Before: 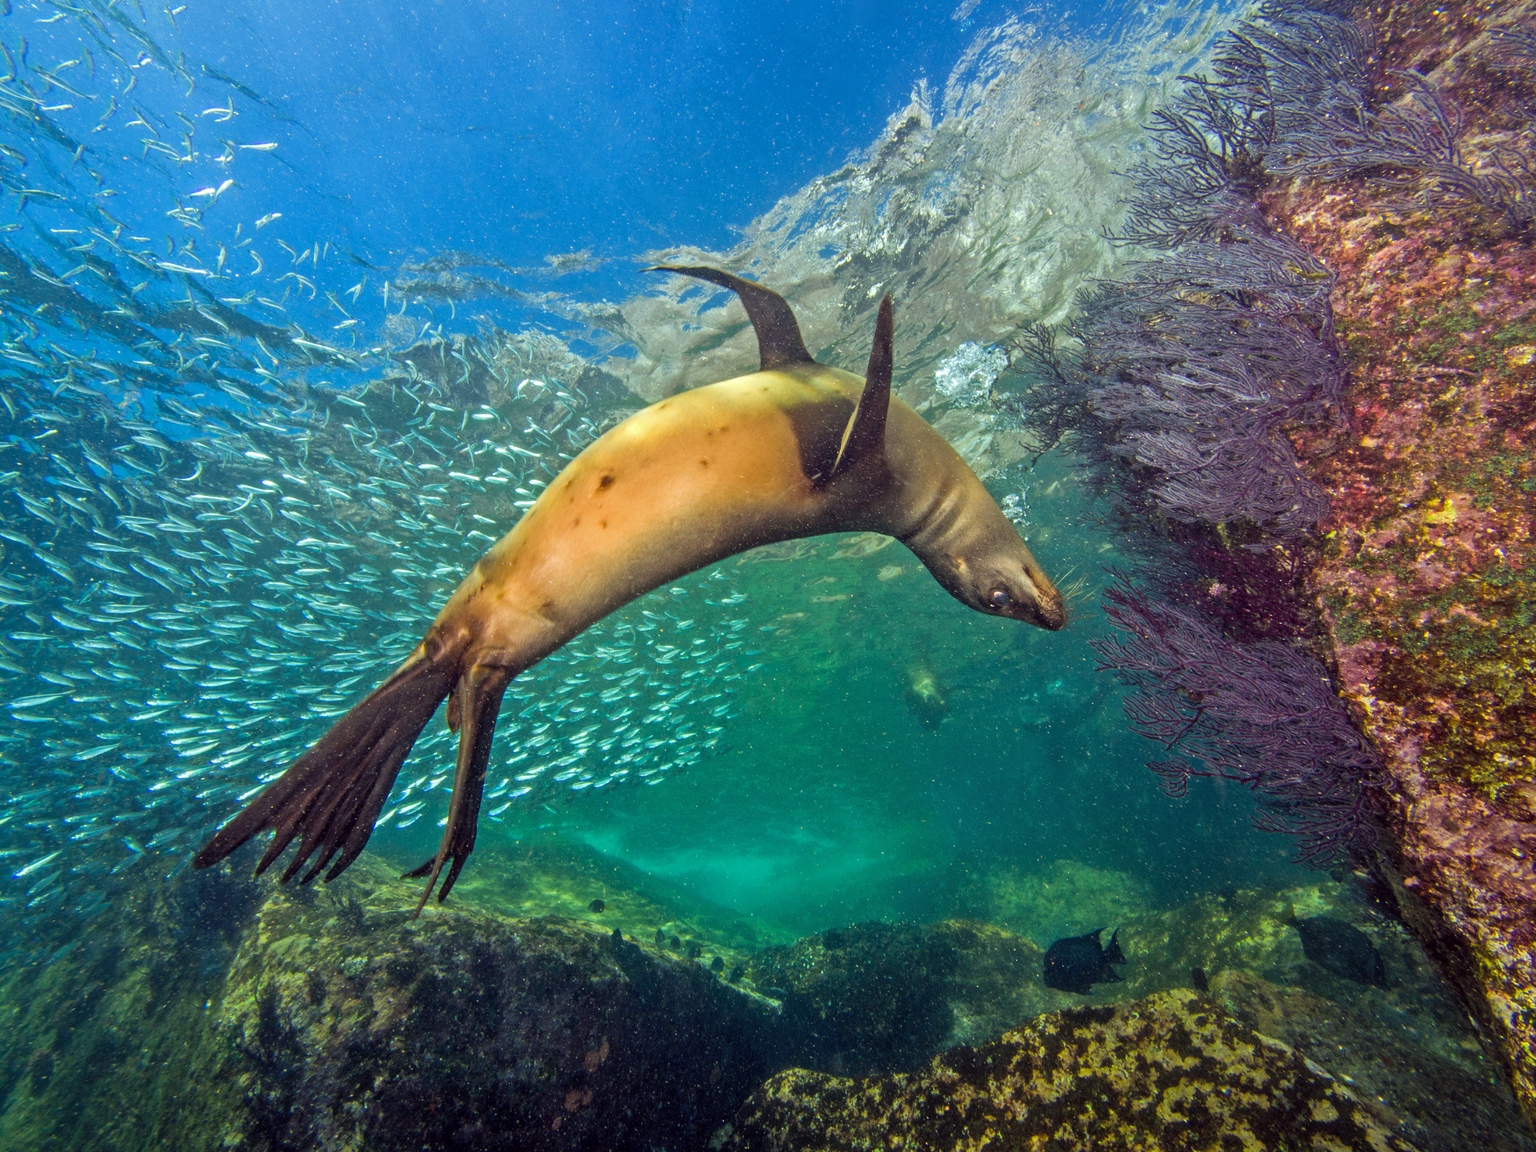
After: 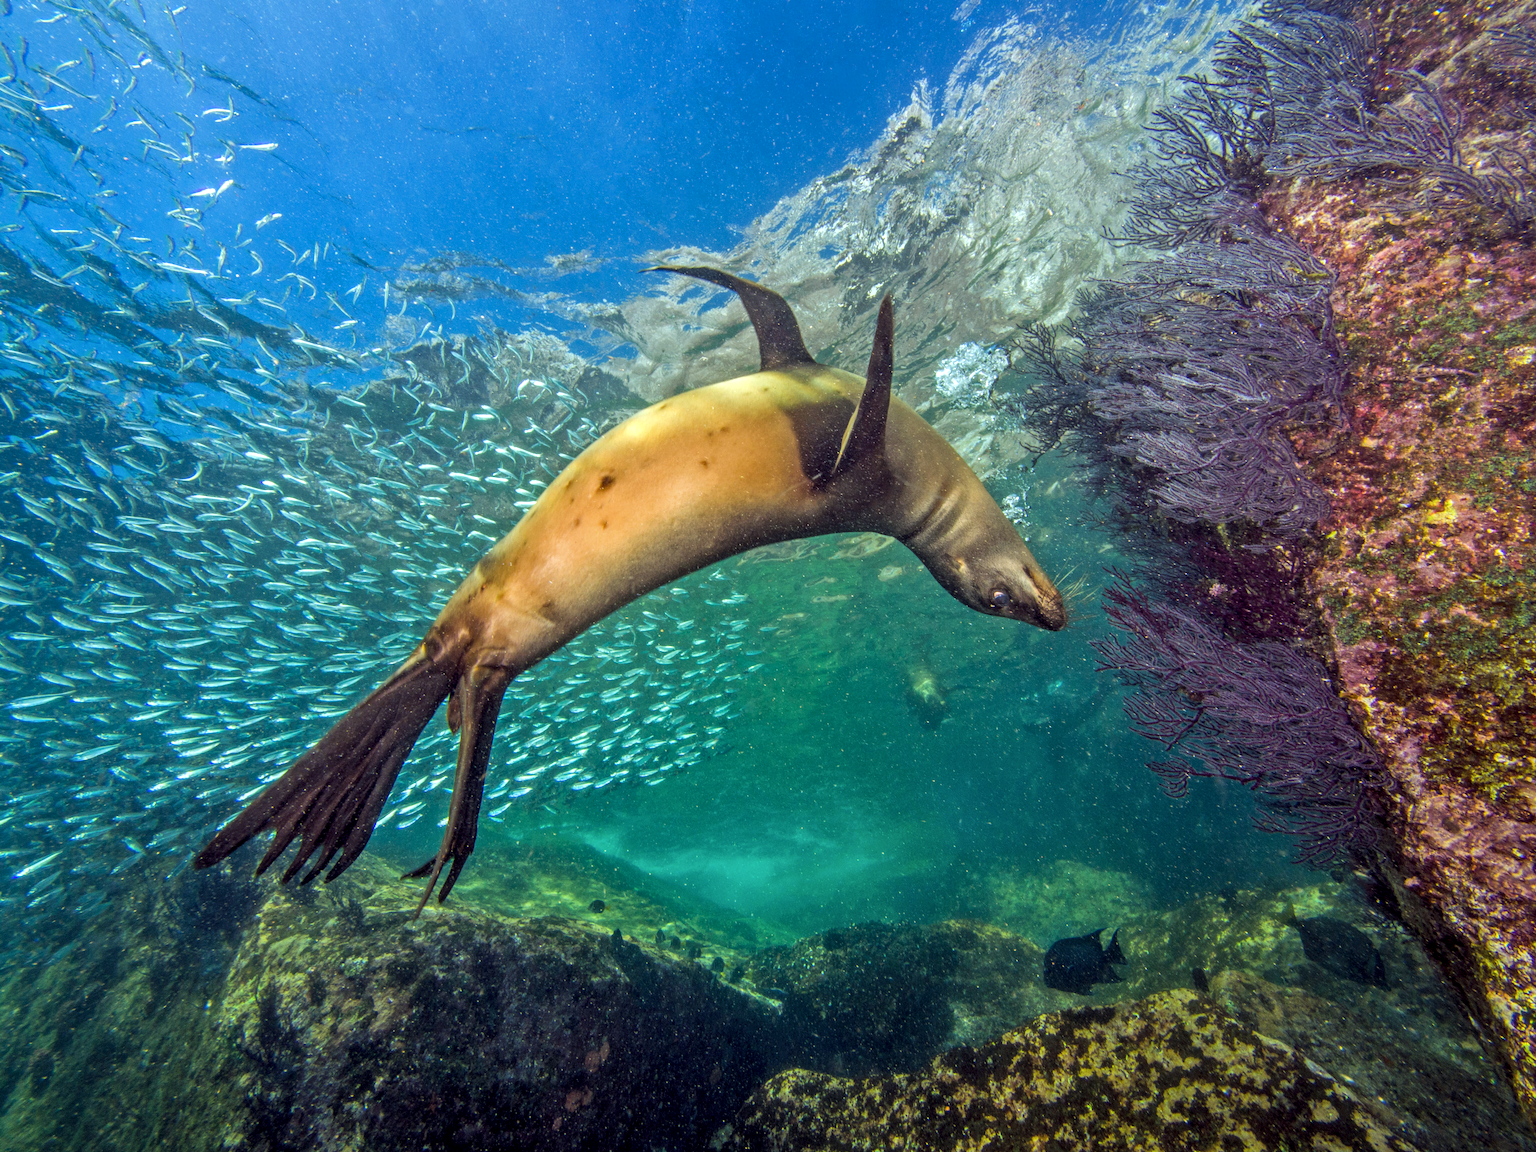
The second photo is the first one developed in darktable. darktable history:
white balance: red 0.976, blue 1.04
local contrast: on, module defaults
